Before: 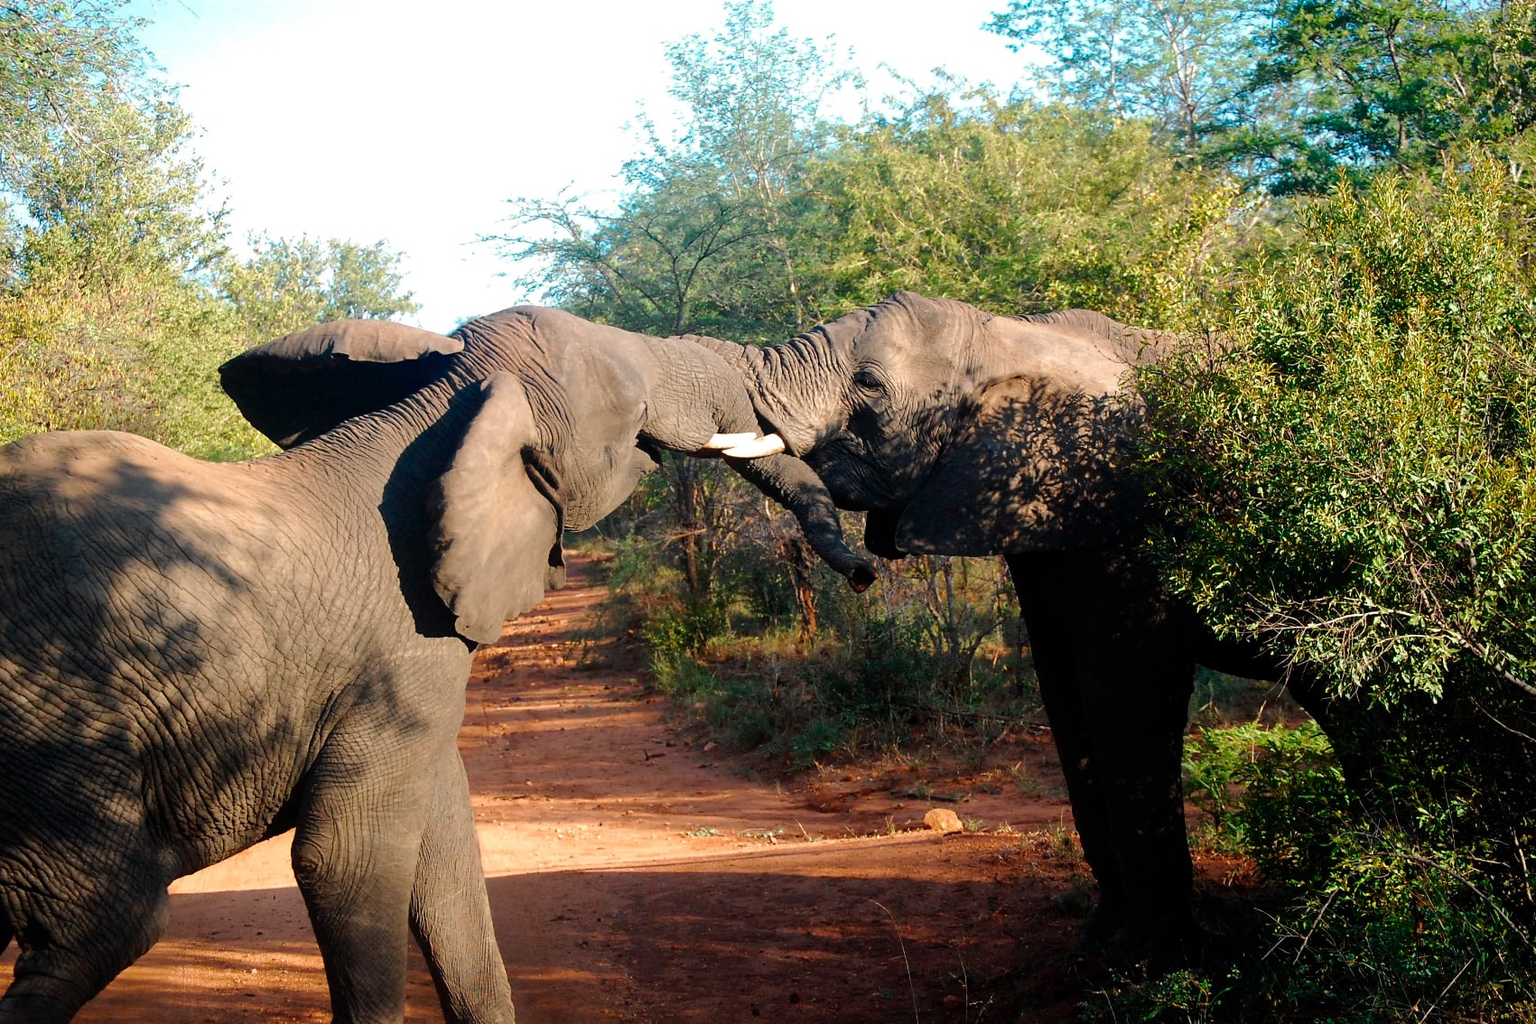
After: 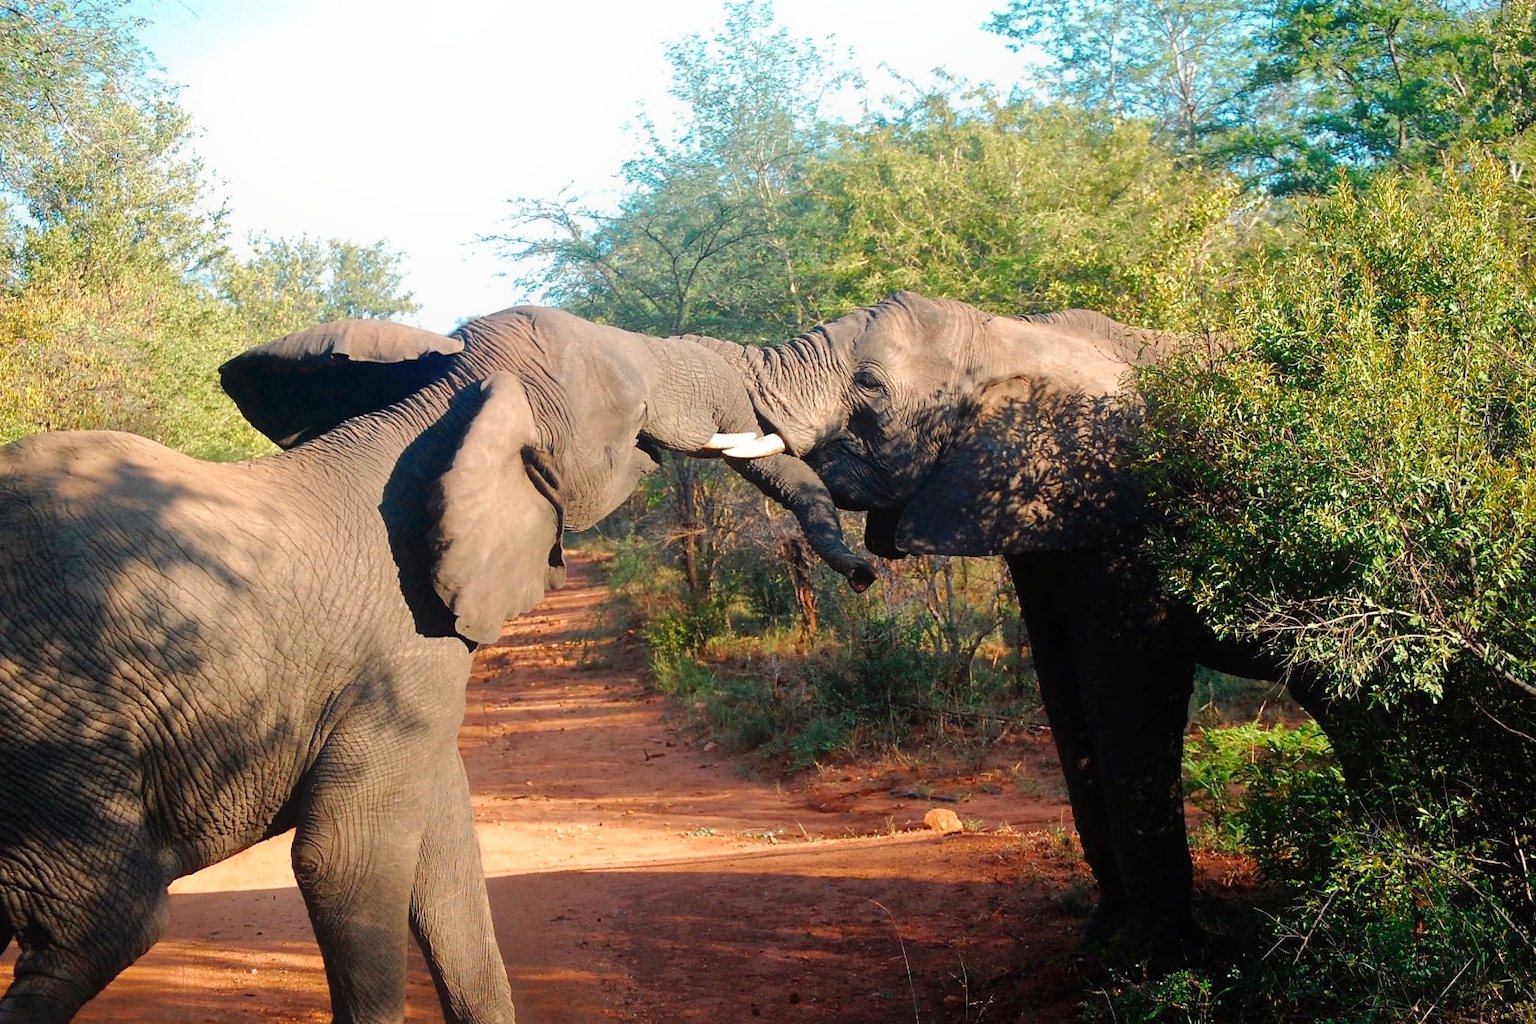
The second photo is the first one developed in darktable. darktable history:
tone equalizer: -8 EV 1 EV, -7 EV 1 EV, -6 EV 1 EV, -5 EV 1 EV, -4 EV 1 EV, -3 EV 0.75 EV, -2 EV 0.5 EV, -1 EV 0.25 EV
contrast equalizer: octaves 7, y [[0.6 ×6], [0.55 ×6], [0 ×6], [0 ×6], [0 ×6]], mix -0.3
